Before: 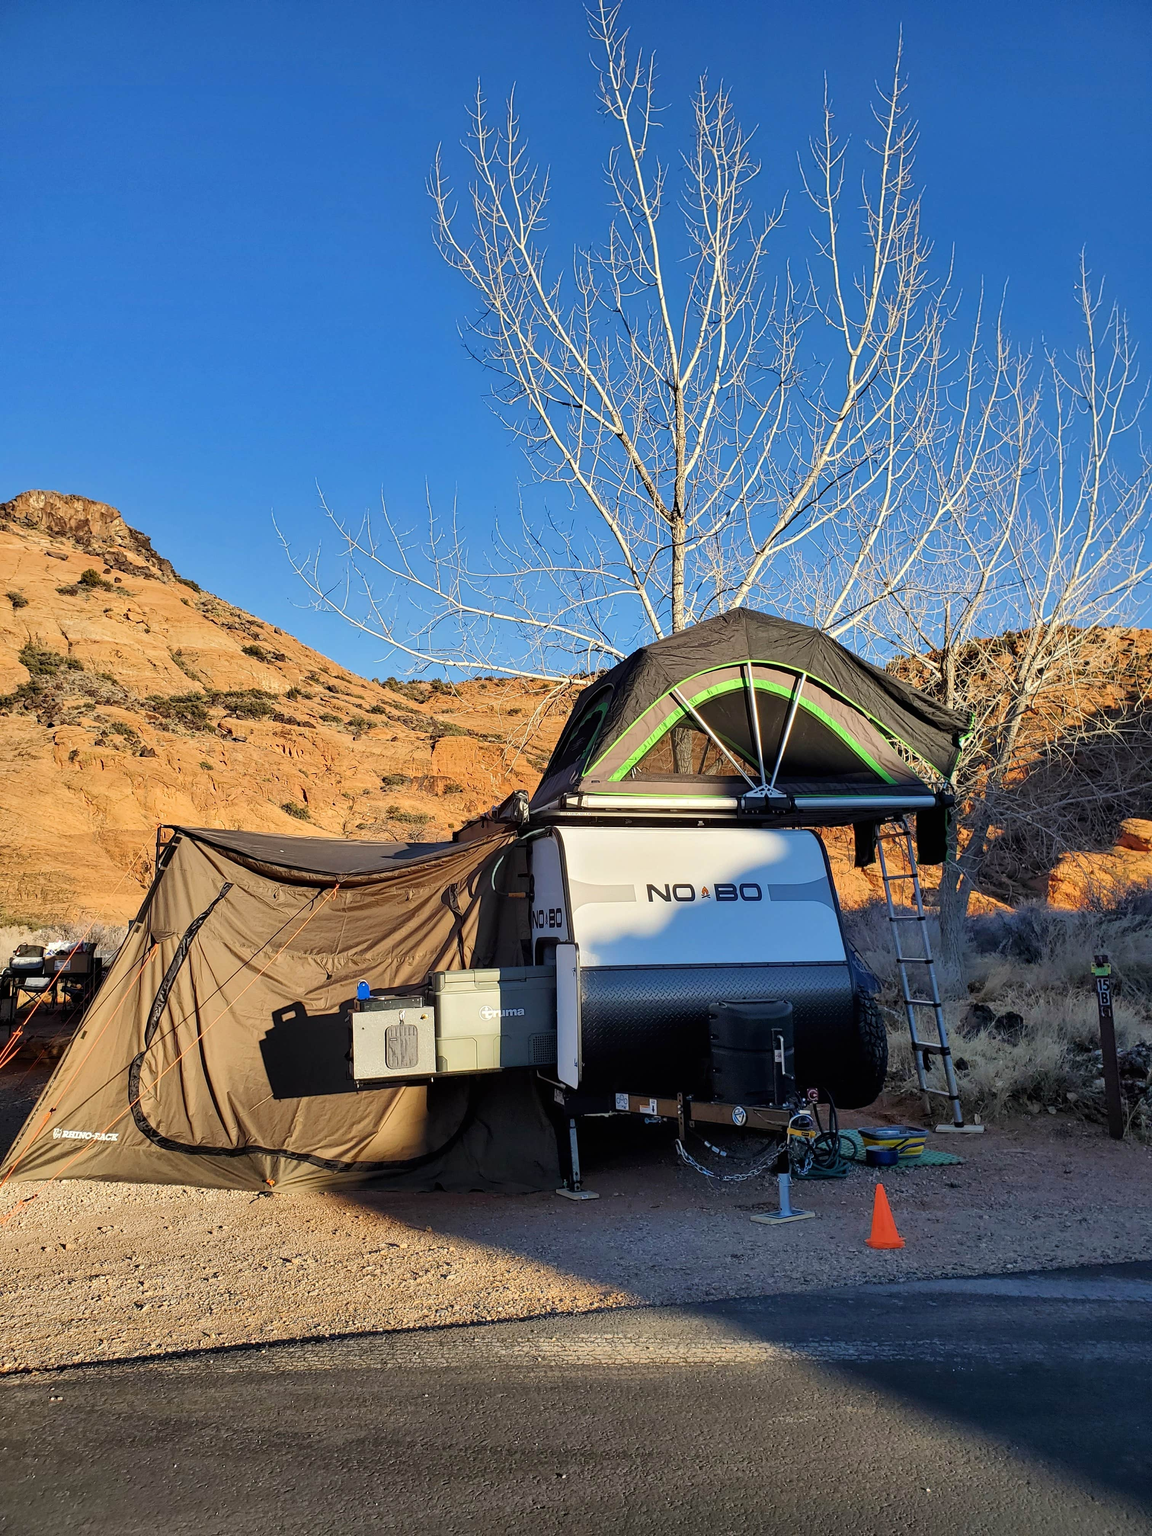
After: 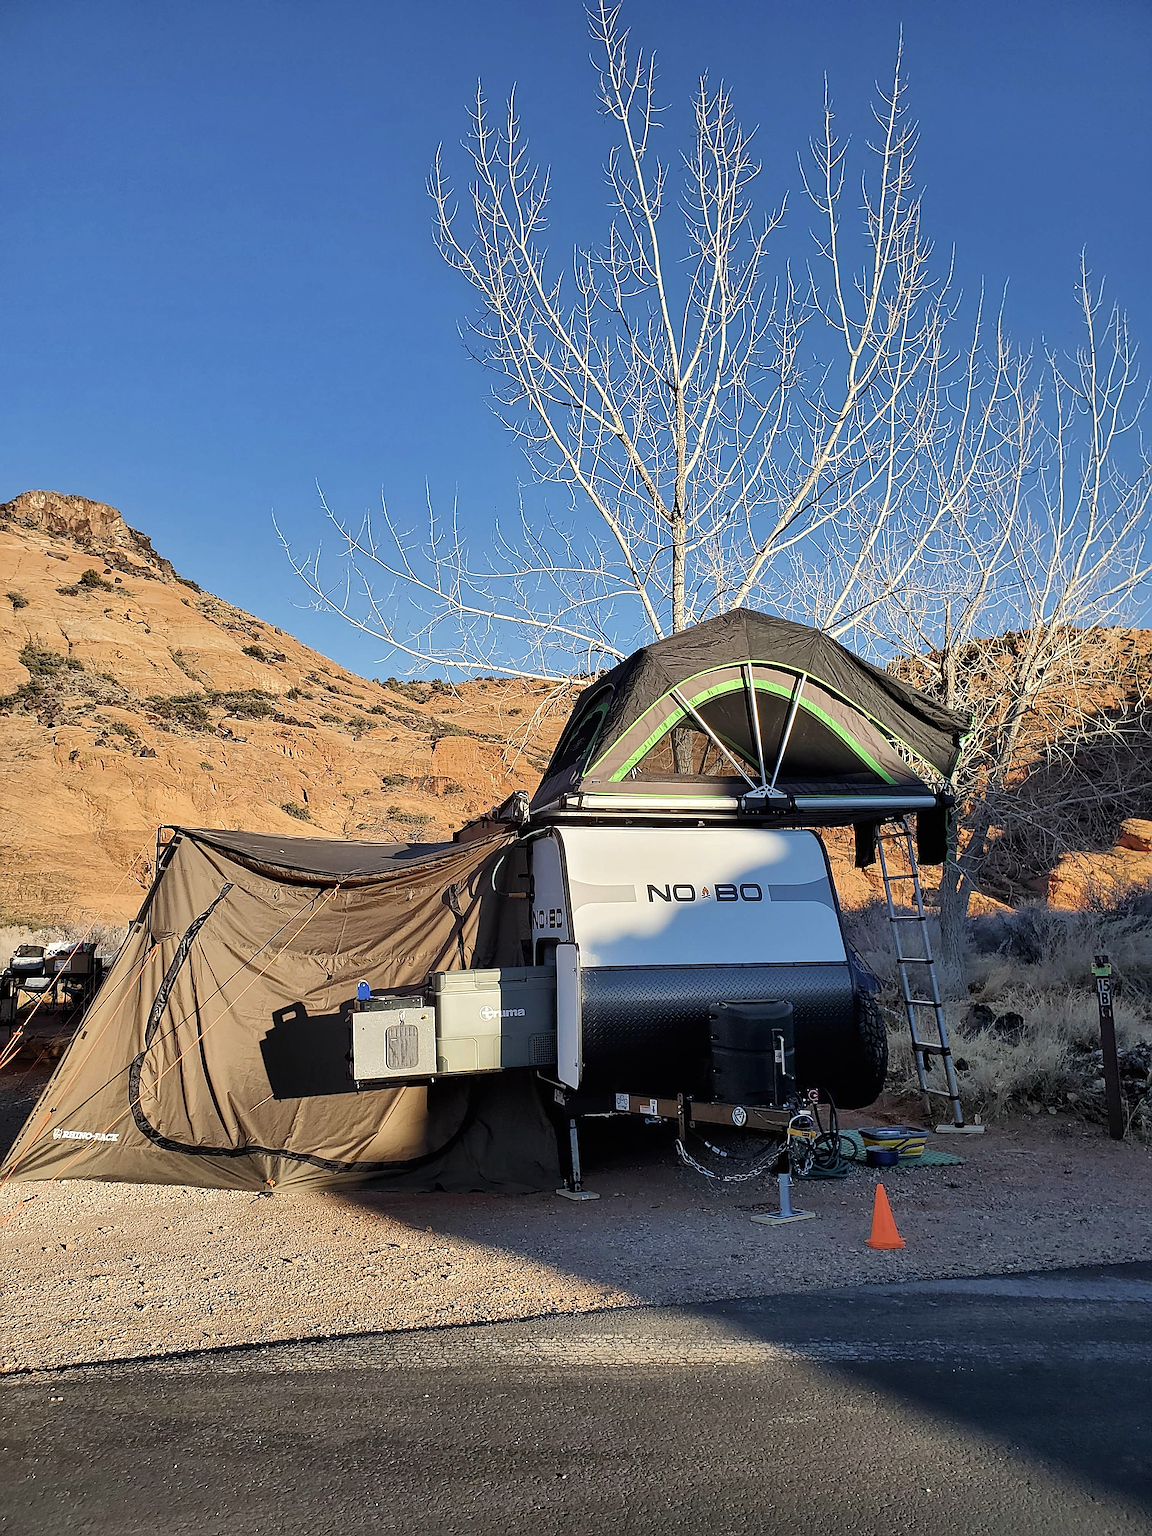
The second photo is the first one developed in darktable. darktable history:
color zones: curves: ch0 [(0, 0.6) (0.129, 0.508) (0.193, 0.483) (0.429, 0.5) (0.571, 0.5) (0.714, 0.5) (0.857, 0.5) (1, 0.6)]; ch1 [(0, 0.481) (0.112, 0.245) (0.213, 0.223) (0.429, 0.233) (0.571, 0.231) (0.683, 0.242) (0.857, 0.296) (1, 0.481)], mix -60.38%
sharpen: amount 0.987
